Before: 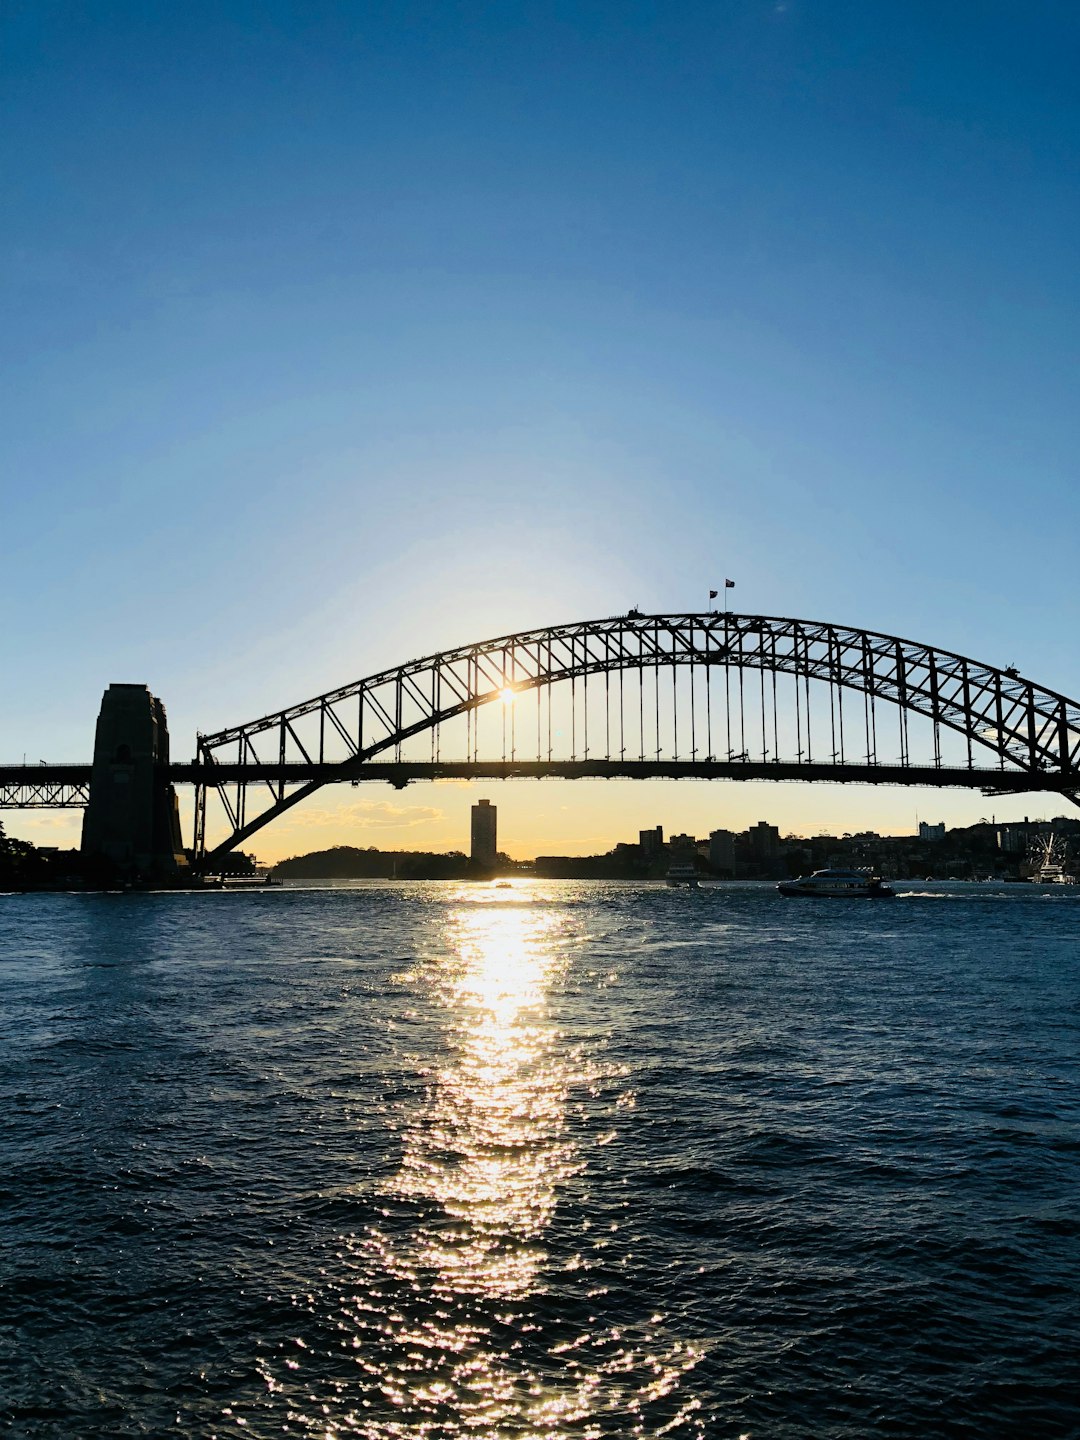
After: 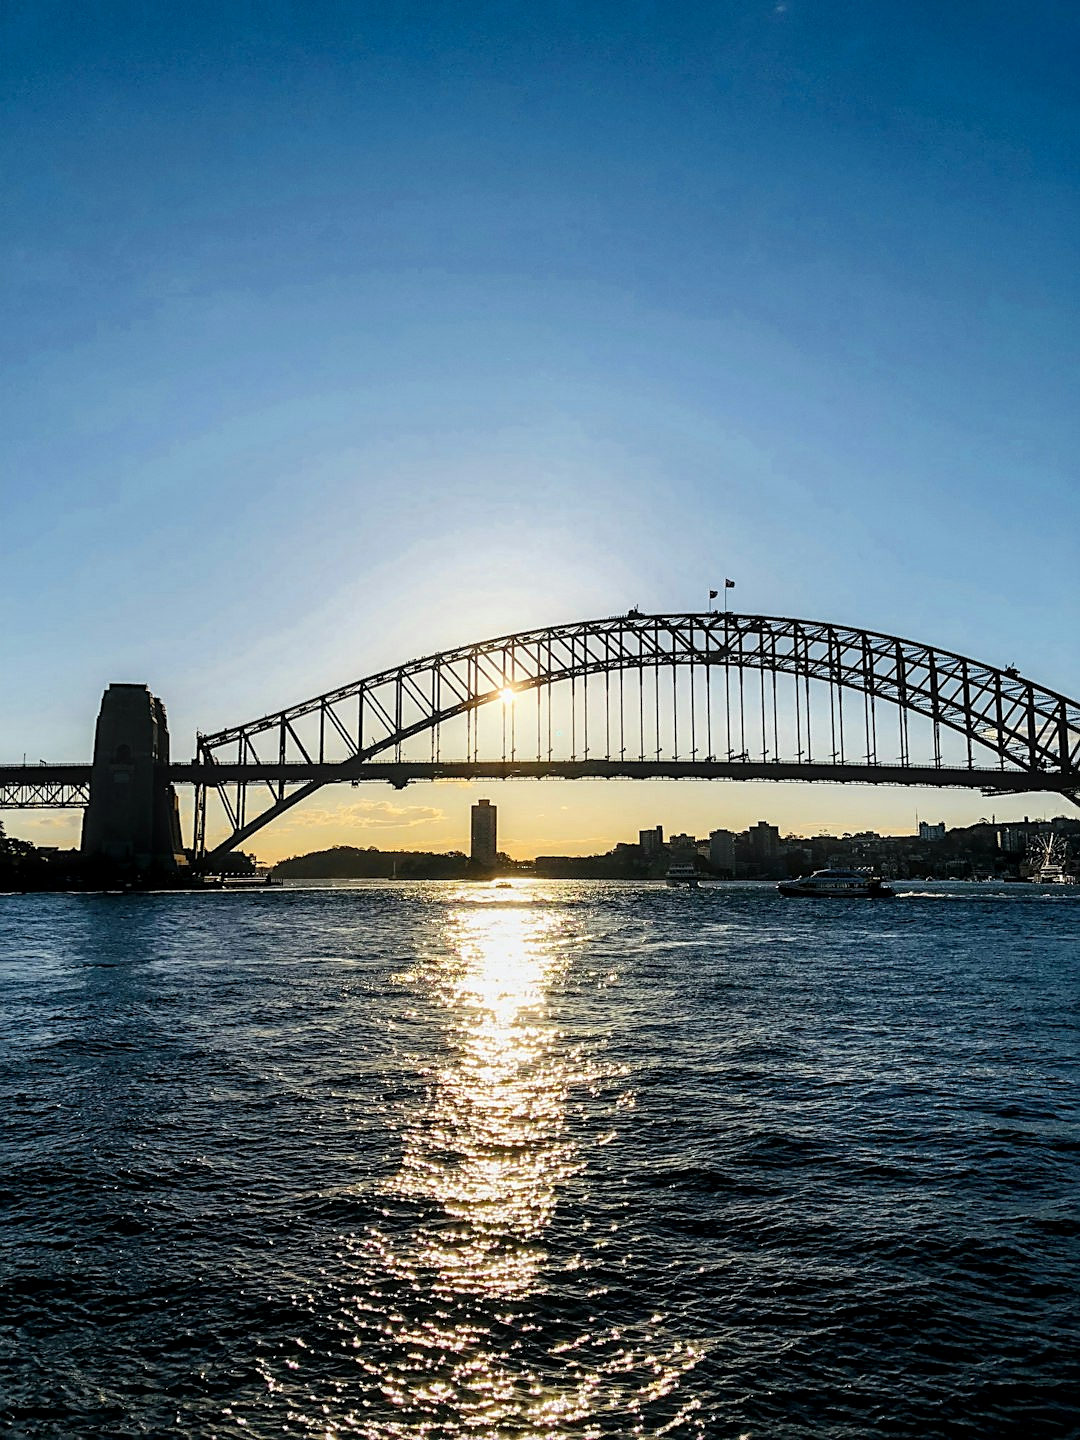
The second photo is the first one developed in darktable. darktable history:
sharpen: on, module defaults
local contrast: highlights 20%, detail 150%
